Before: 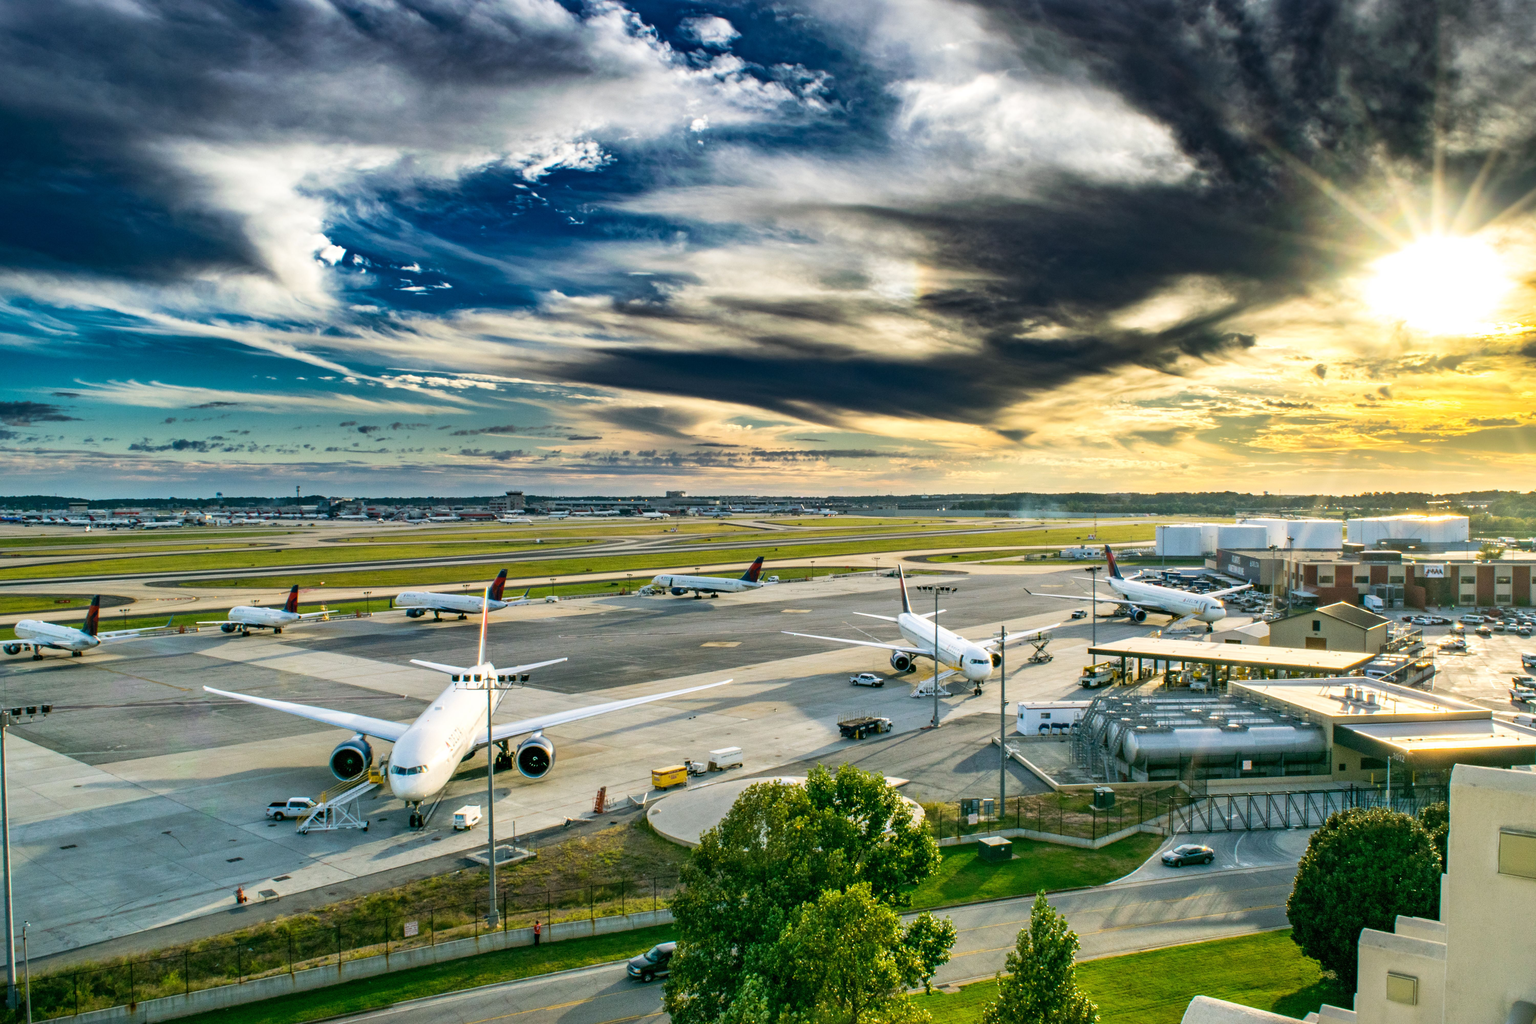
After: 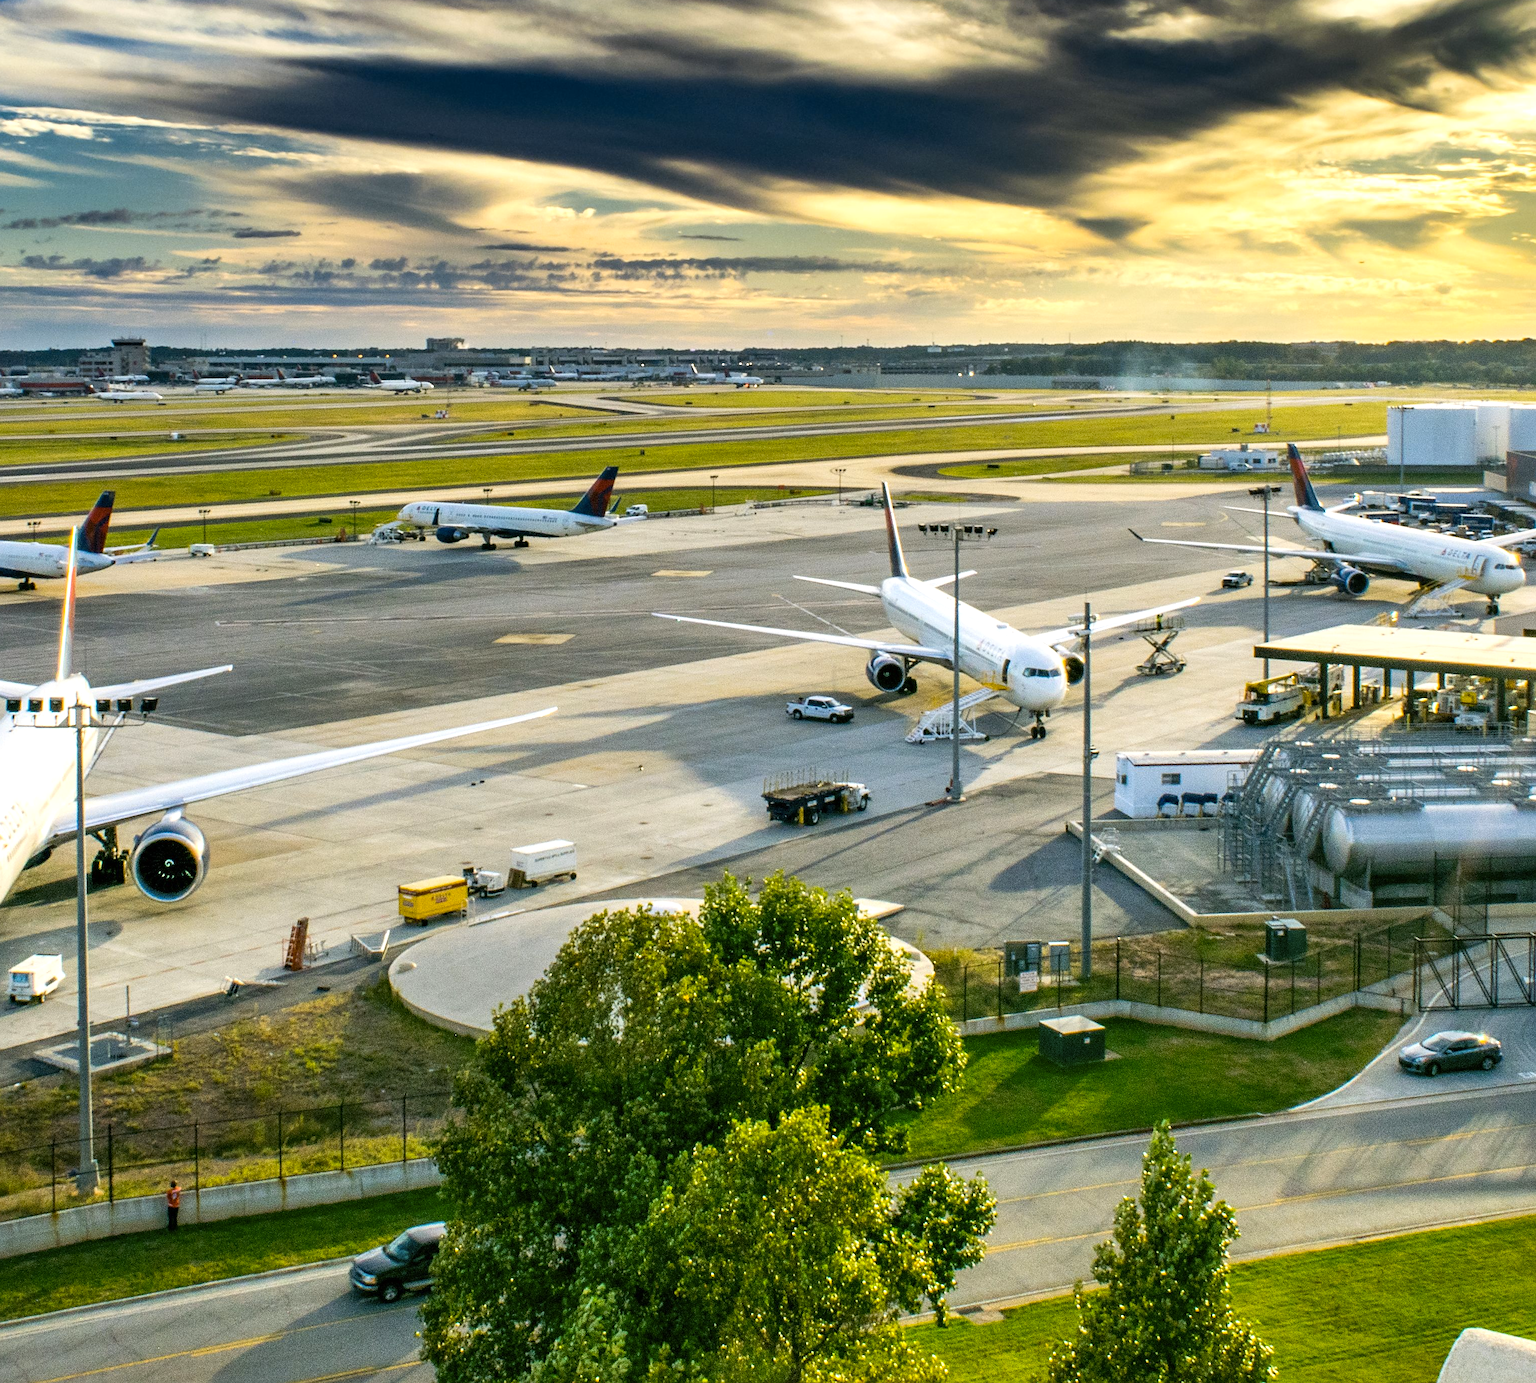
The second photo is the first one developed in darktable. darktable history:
sharpen: radius 1.864, amount 0.398, threshold 1.271
crop and rotate: left 29.237%, top 31.152%, right 19.807%
levels: levels [0, 0.474, 0.947]
color contrast: green-magenta contrast 0.8, blue-yellow contrast 1.1, unbound 0
